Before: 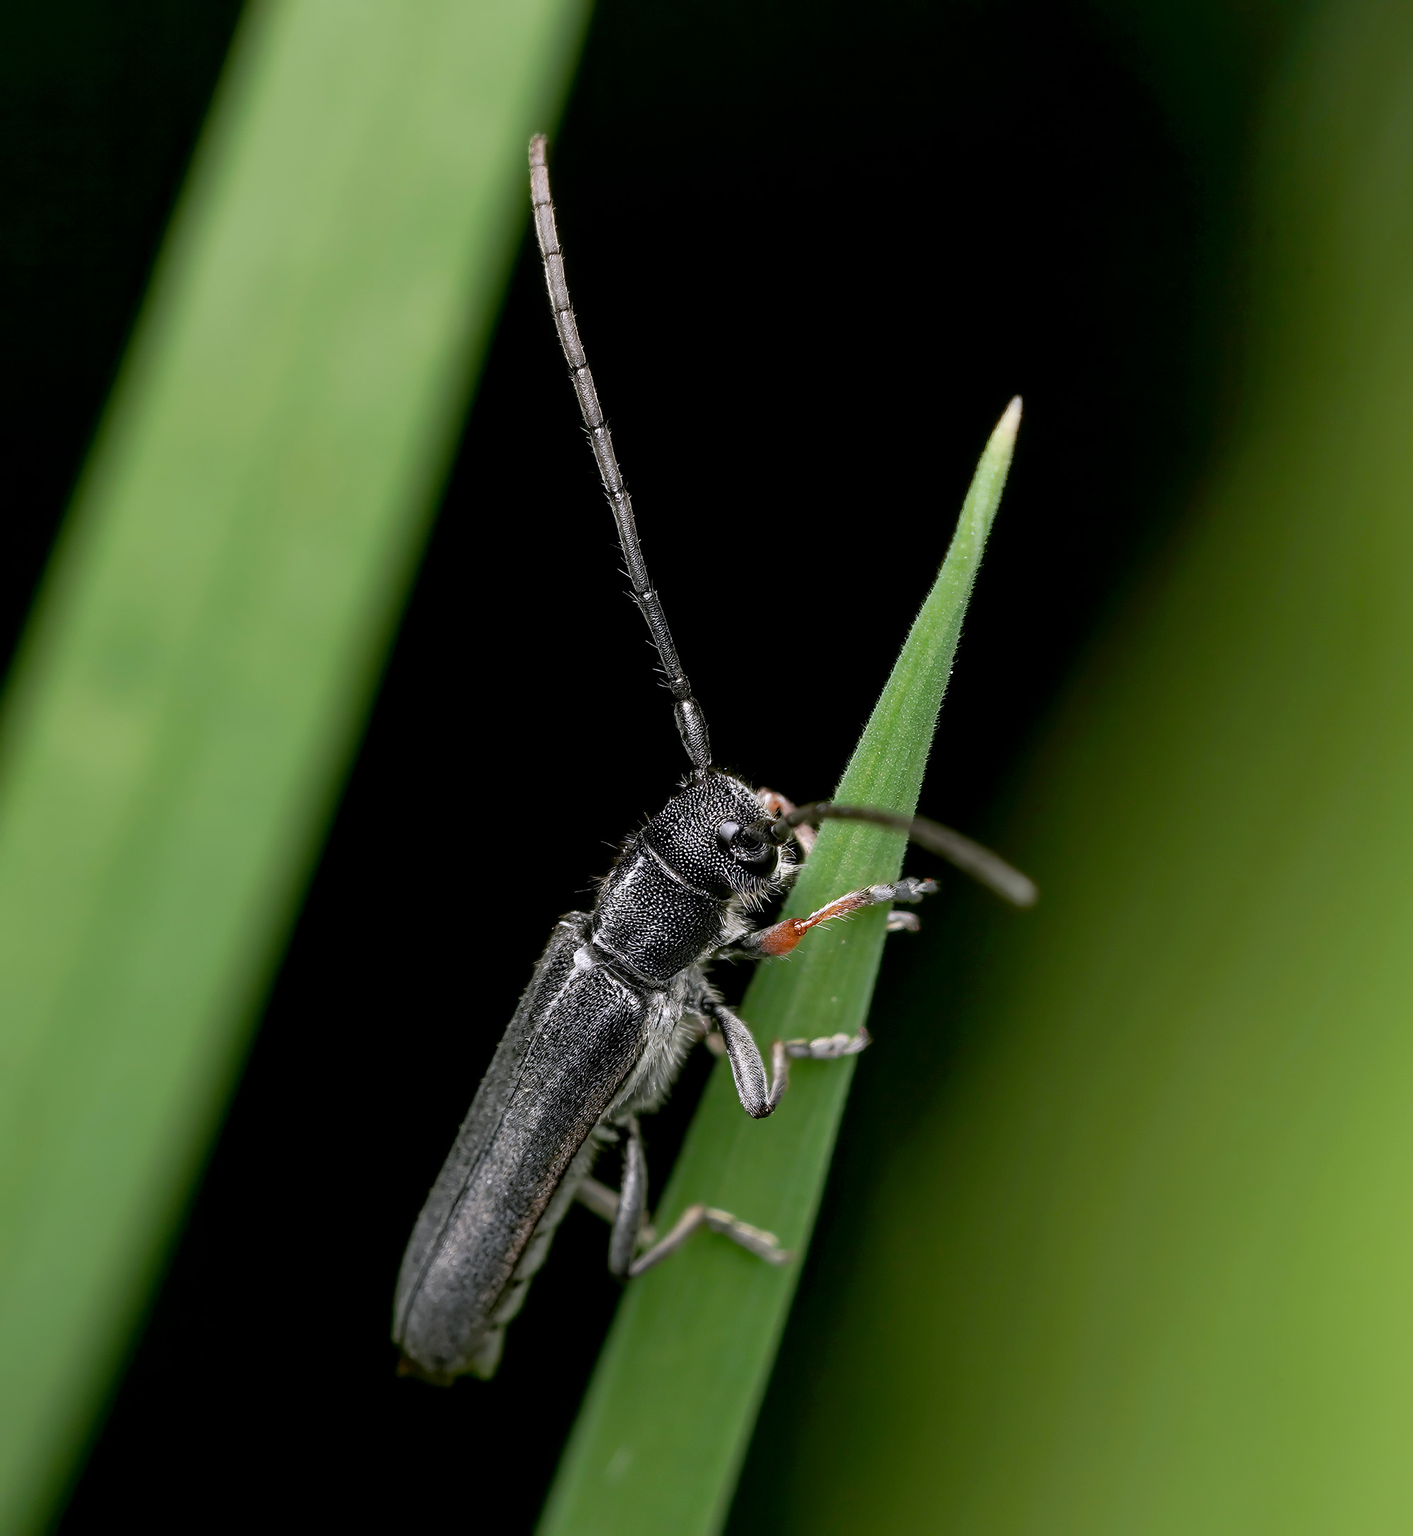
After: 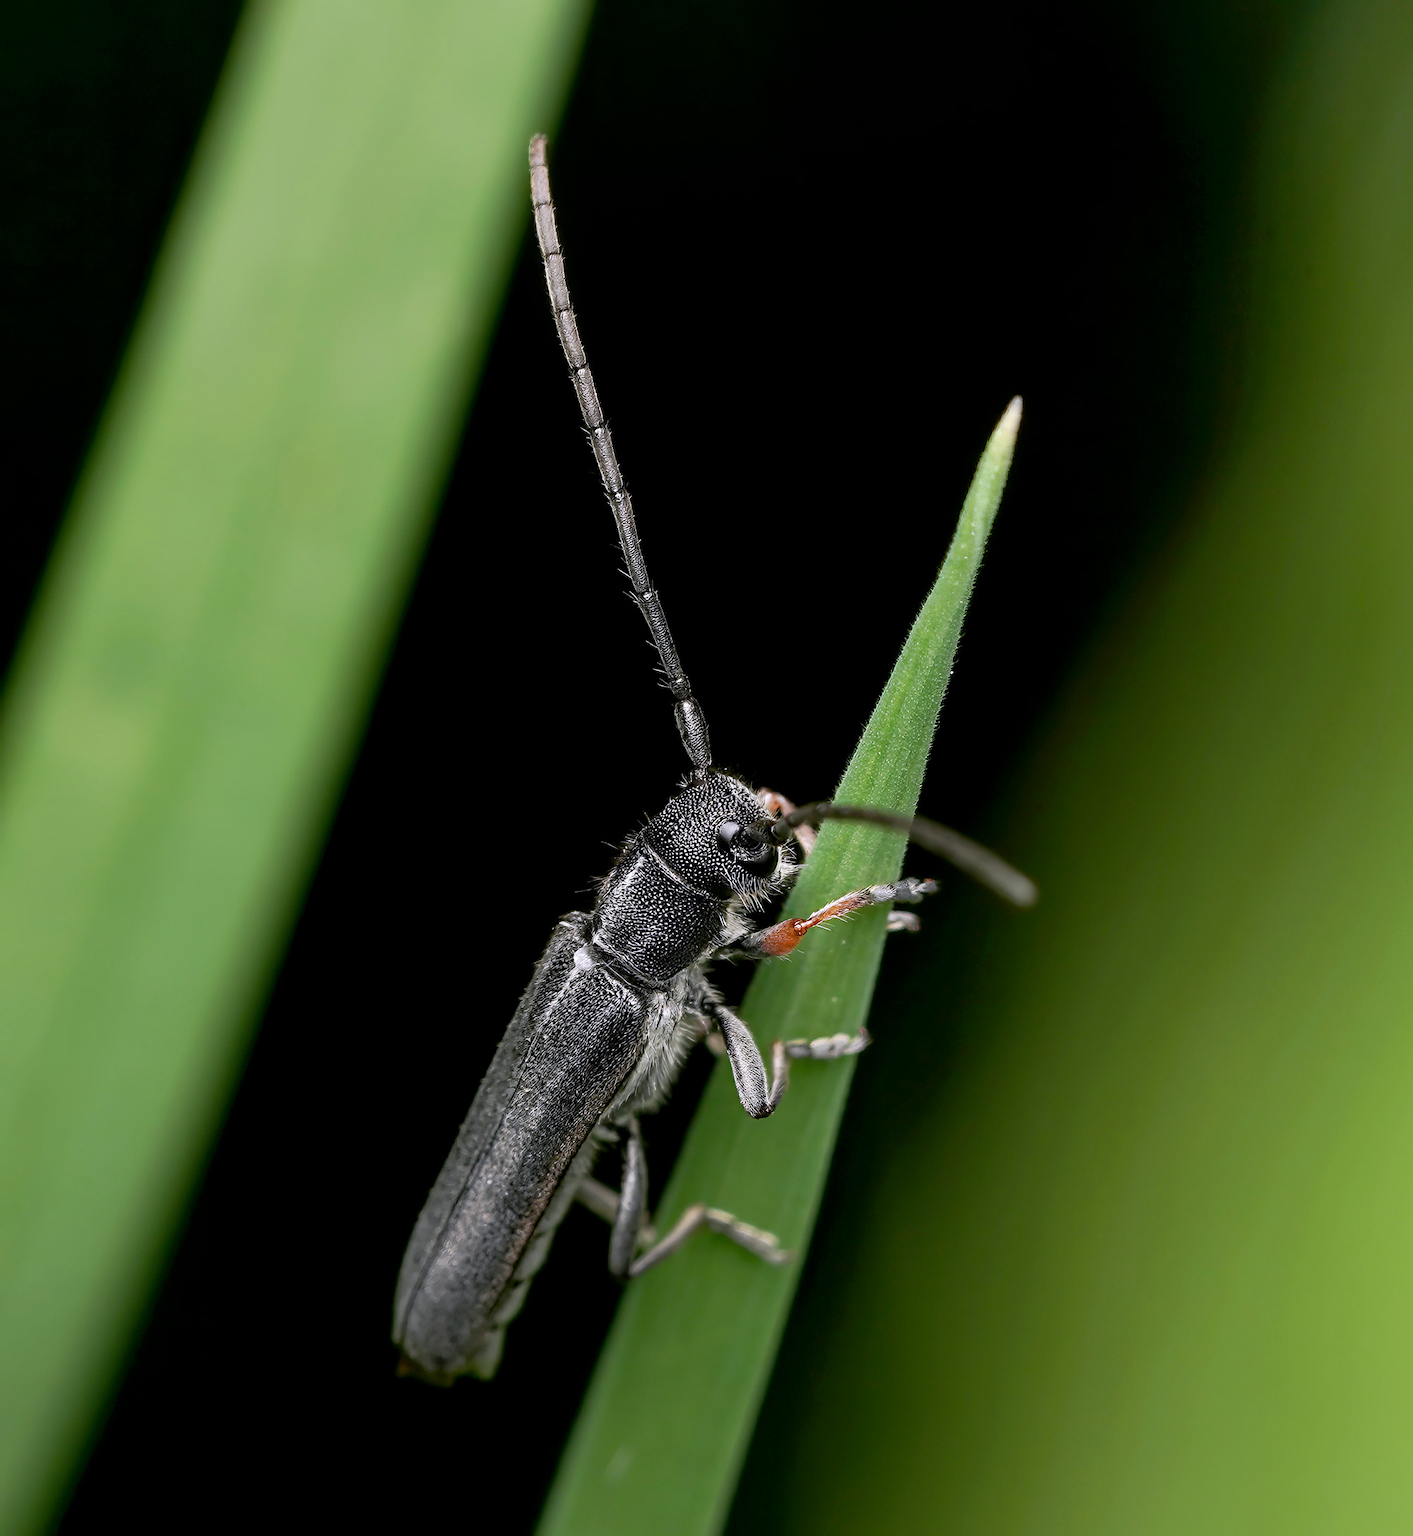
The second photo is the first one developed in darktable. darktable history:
levels: levels [0, 0.492, 0.984]
tone equalizer: -8 EV -1.84 EV, -7 EV -1.16 EV, -6 EV -1.62 EV, smoothing diameter 25%, edges refinement/feathering 10, preserve details guided filter
